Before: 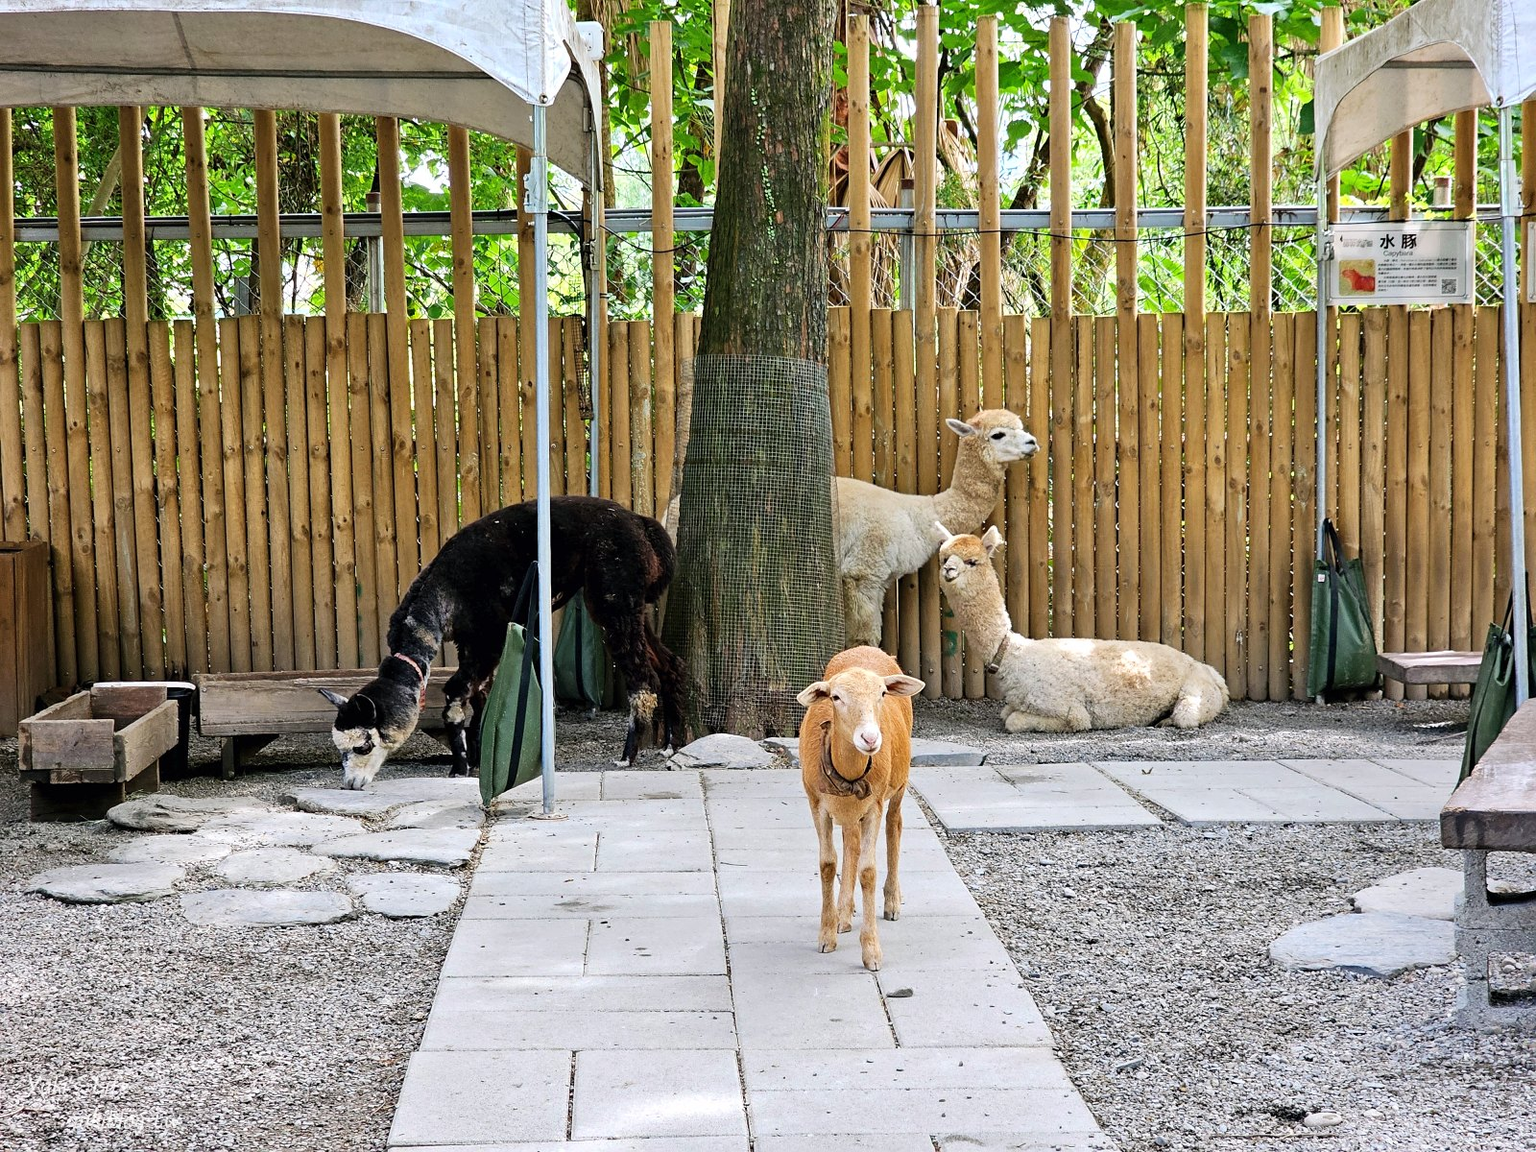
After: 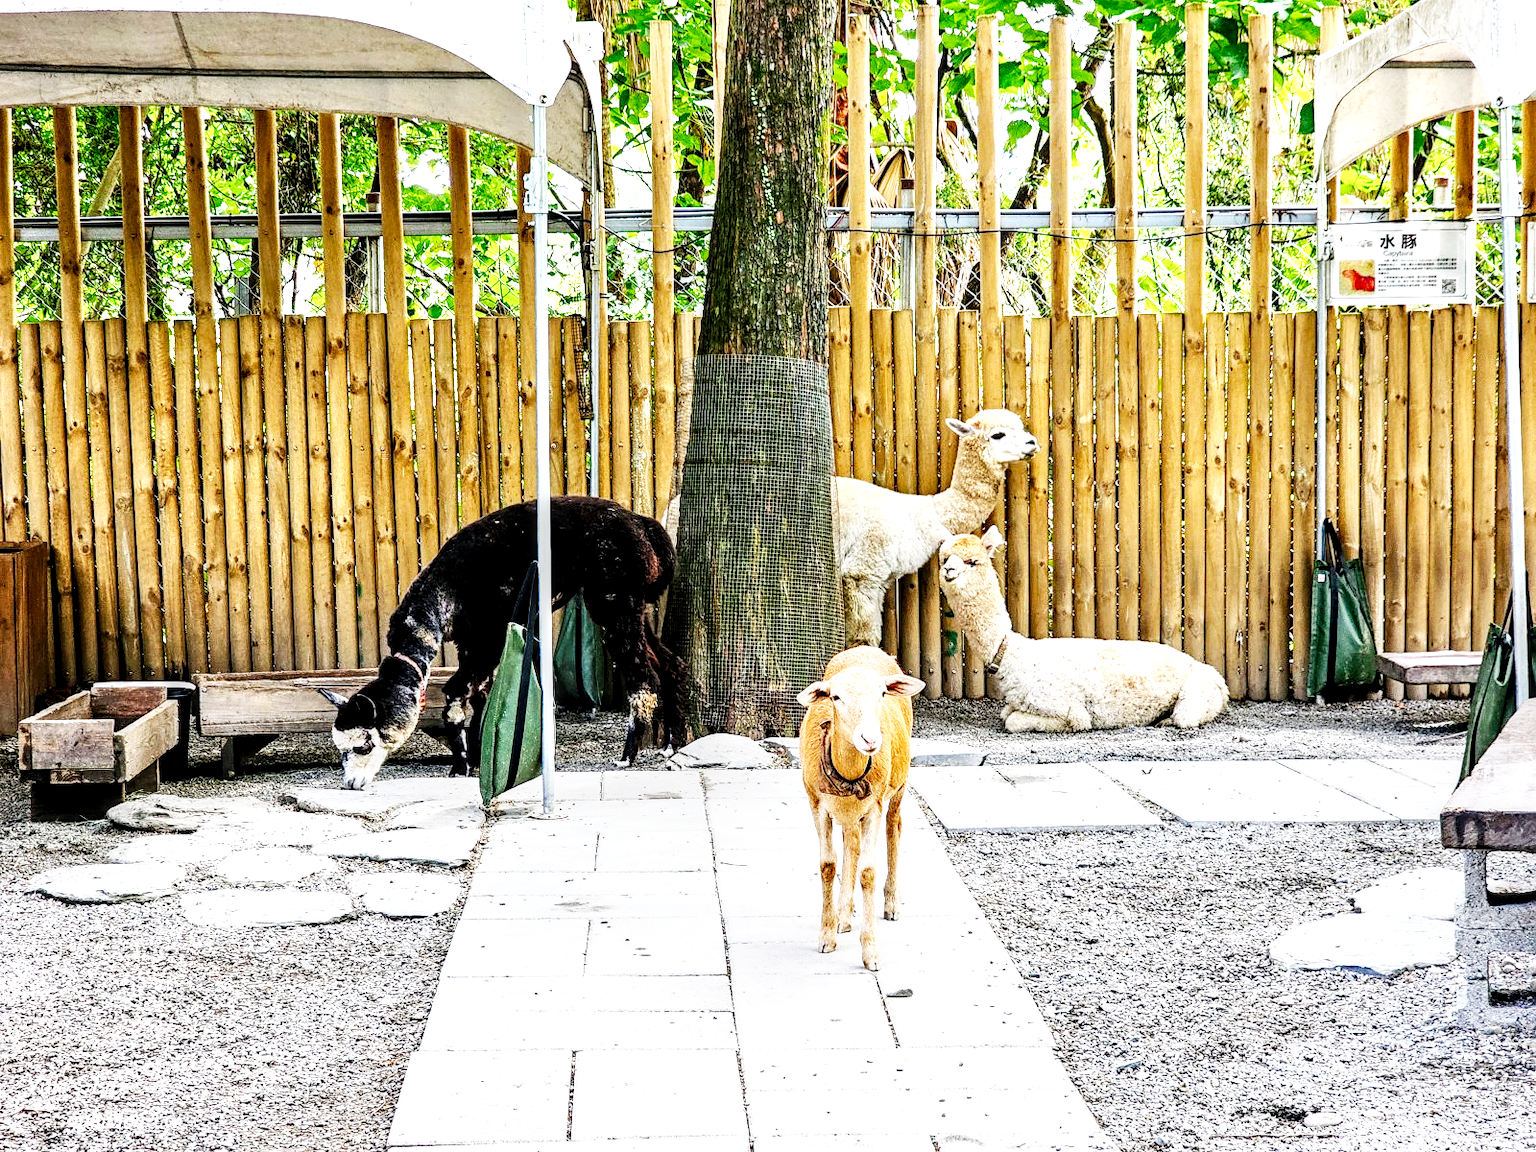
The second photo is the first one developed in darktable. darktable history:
local contrast: detail 155%
base curve: curves: ch0 [(0, 0) (0.007, 0.004) (0.027, 0.03) (0.046, 0.07) (0.207, 0.54) (0.442, 0.872) (0.673, 0.972) (1, 1)], preserve colors none
